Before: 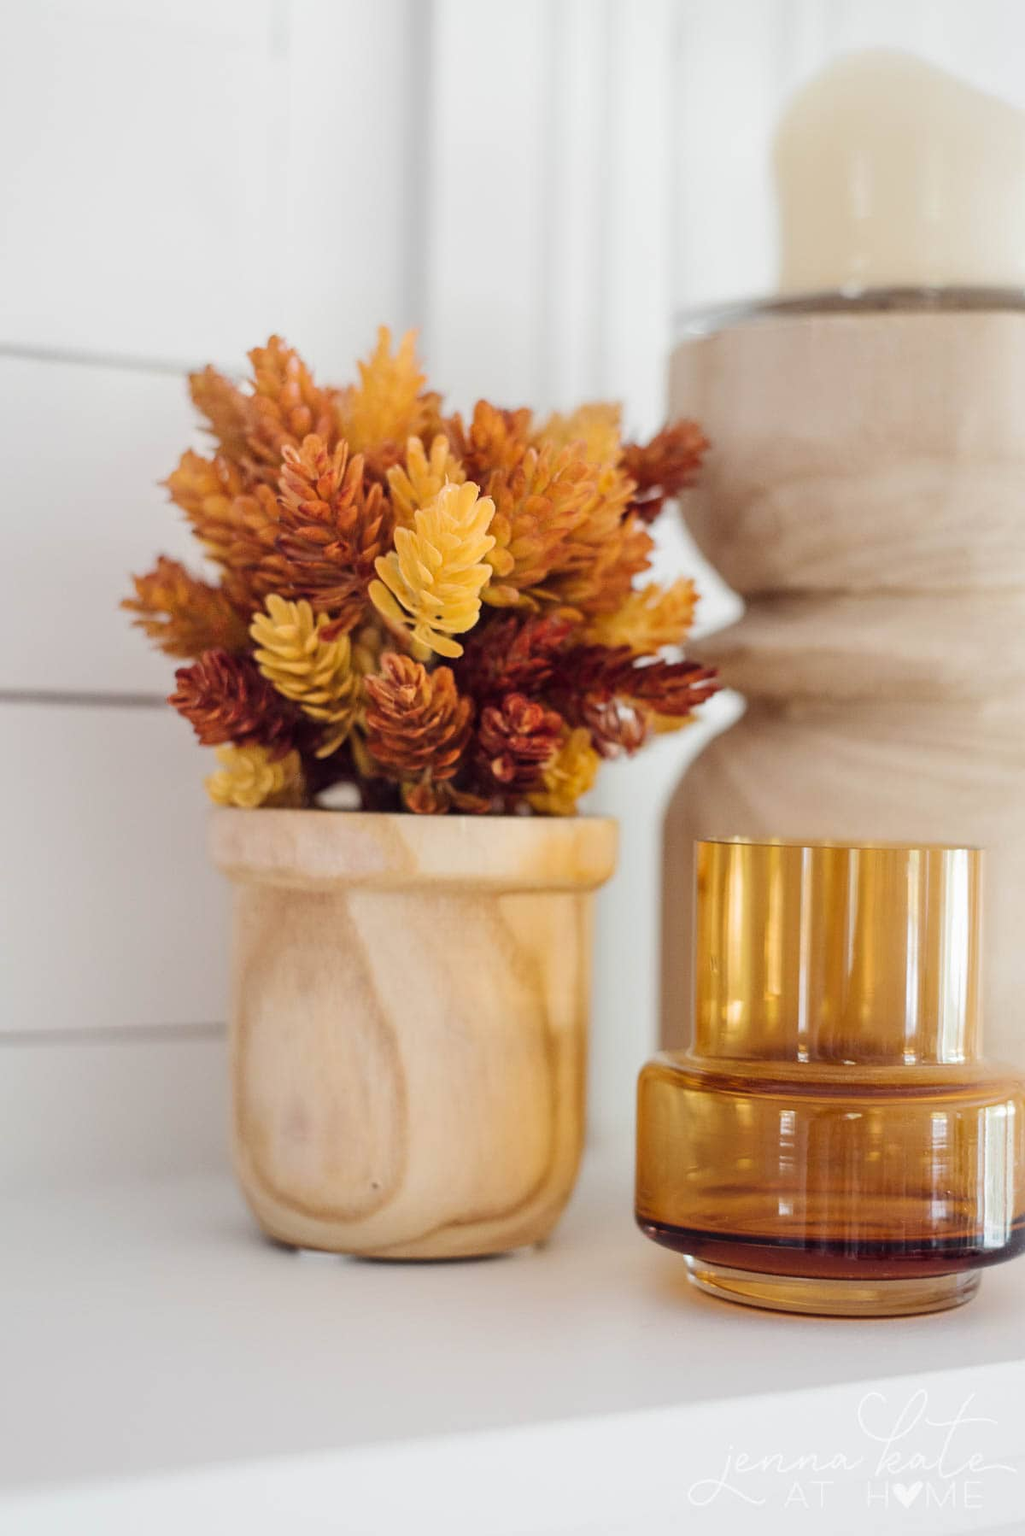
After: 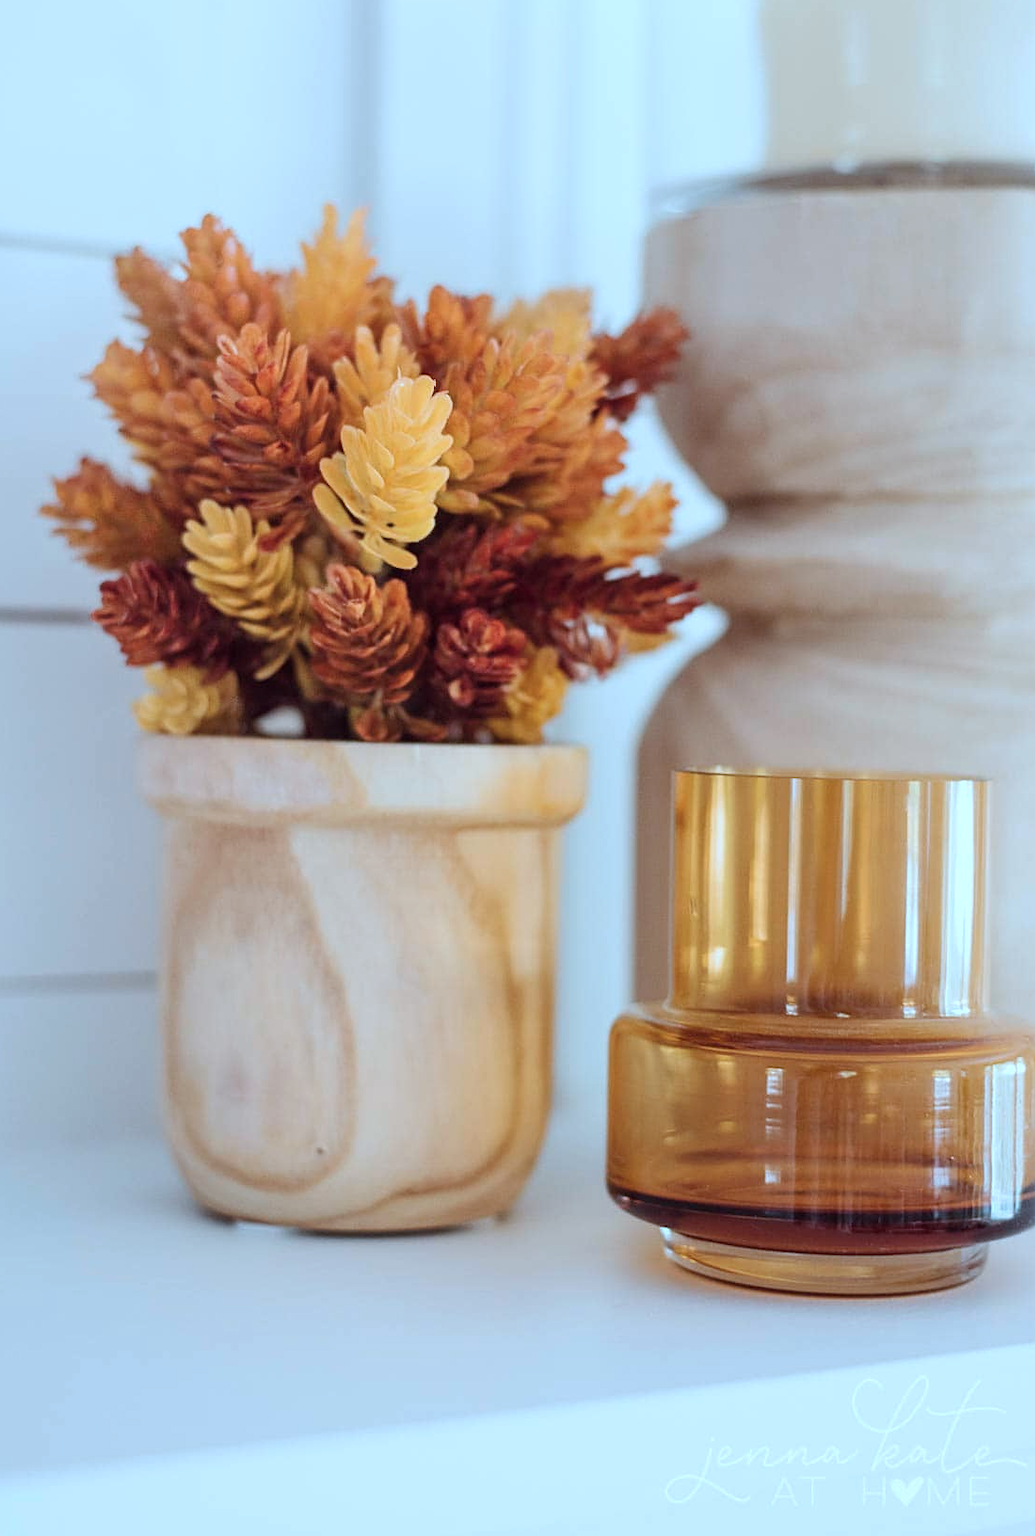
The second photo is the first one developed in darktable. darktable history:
sharpen: amount 0.2
crop and rotate: left 8.262%, top 9.226%
color correction: highlights a* -9.35, highlights b* -23.15
